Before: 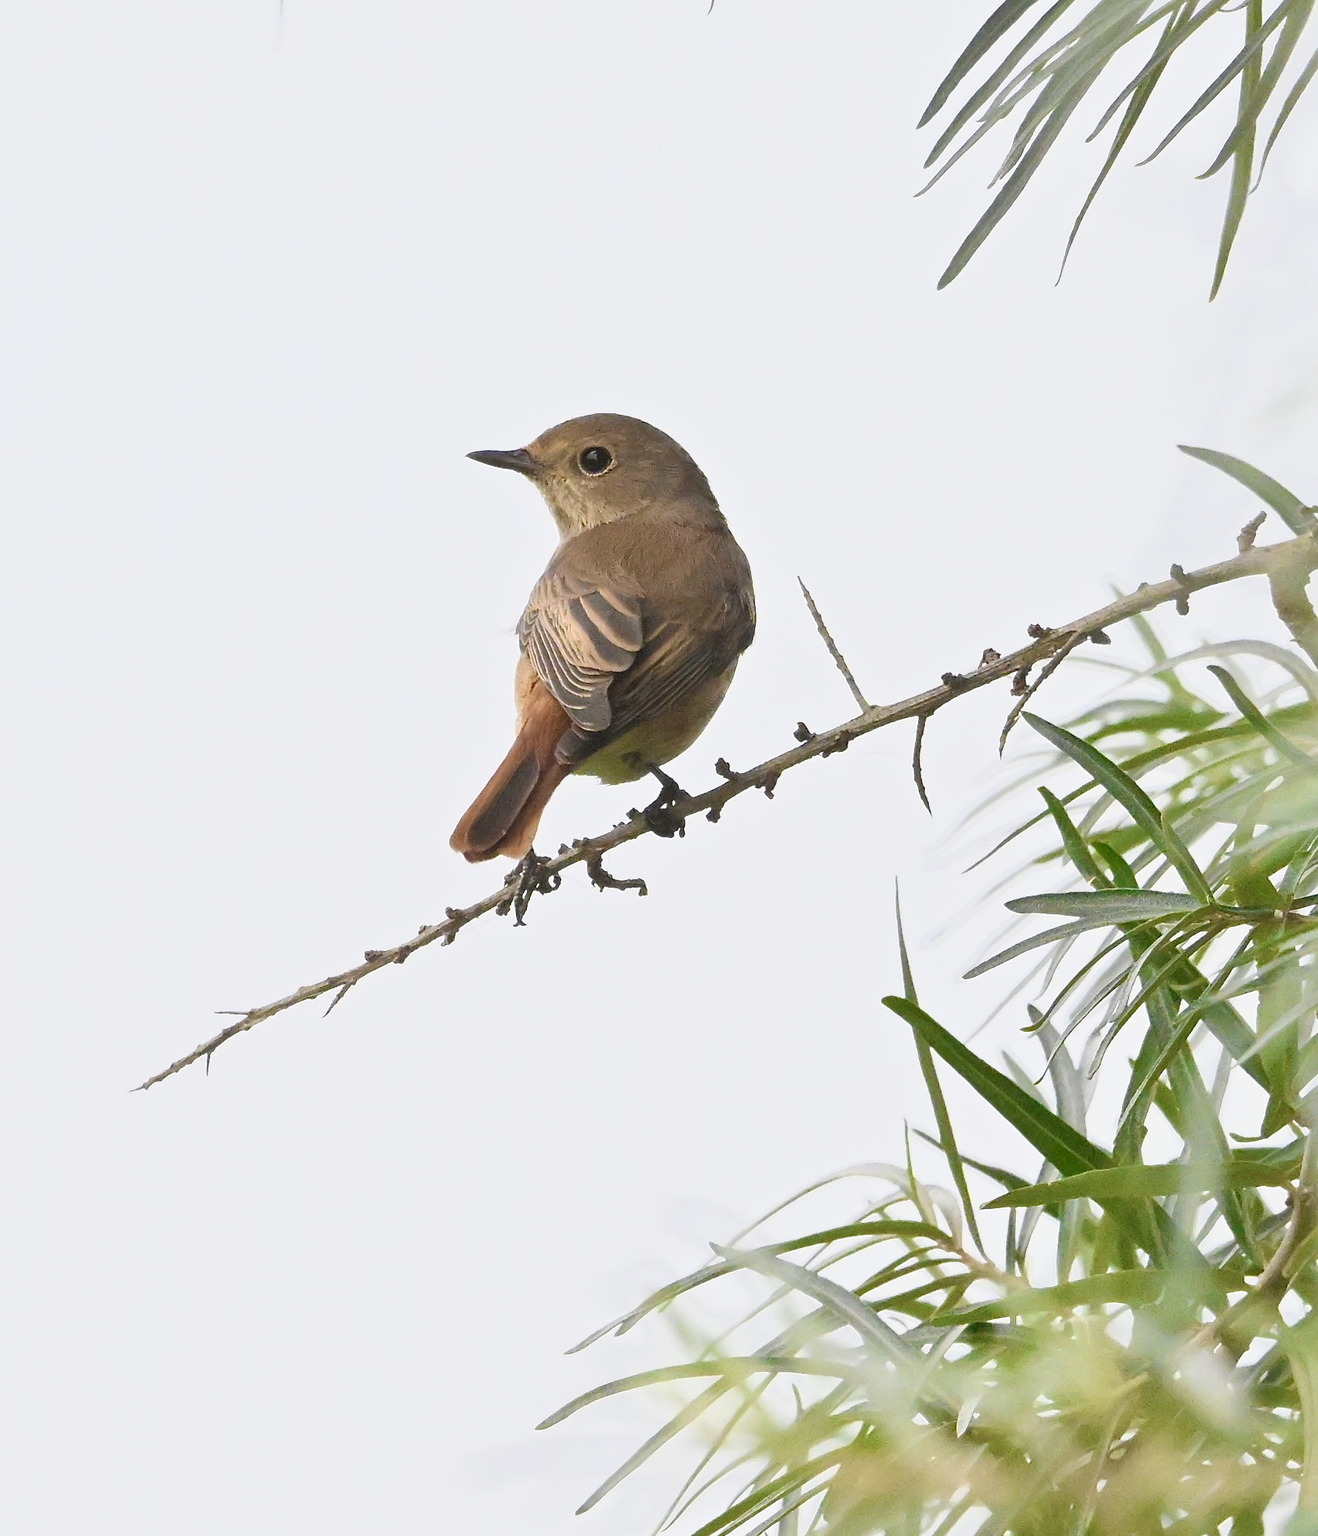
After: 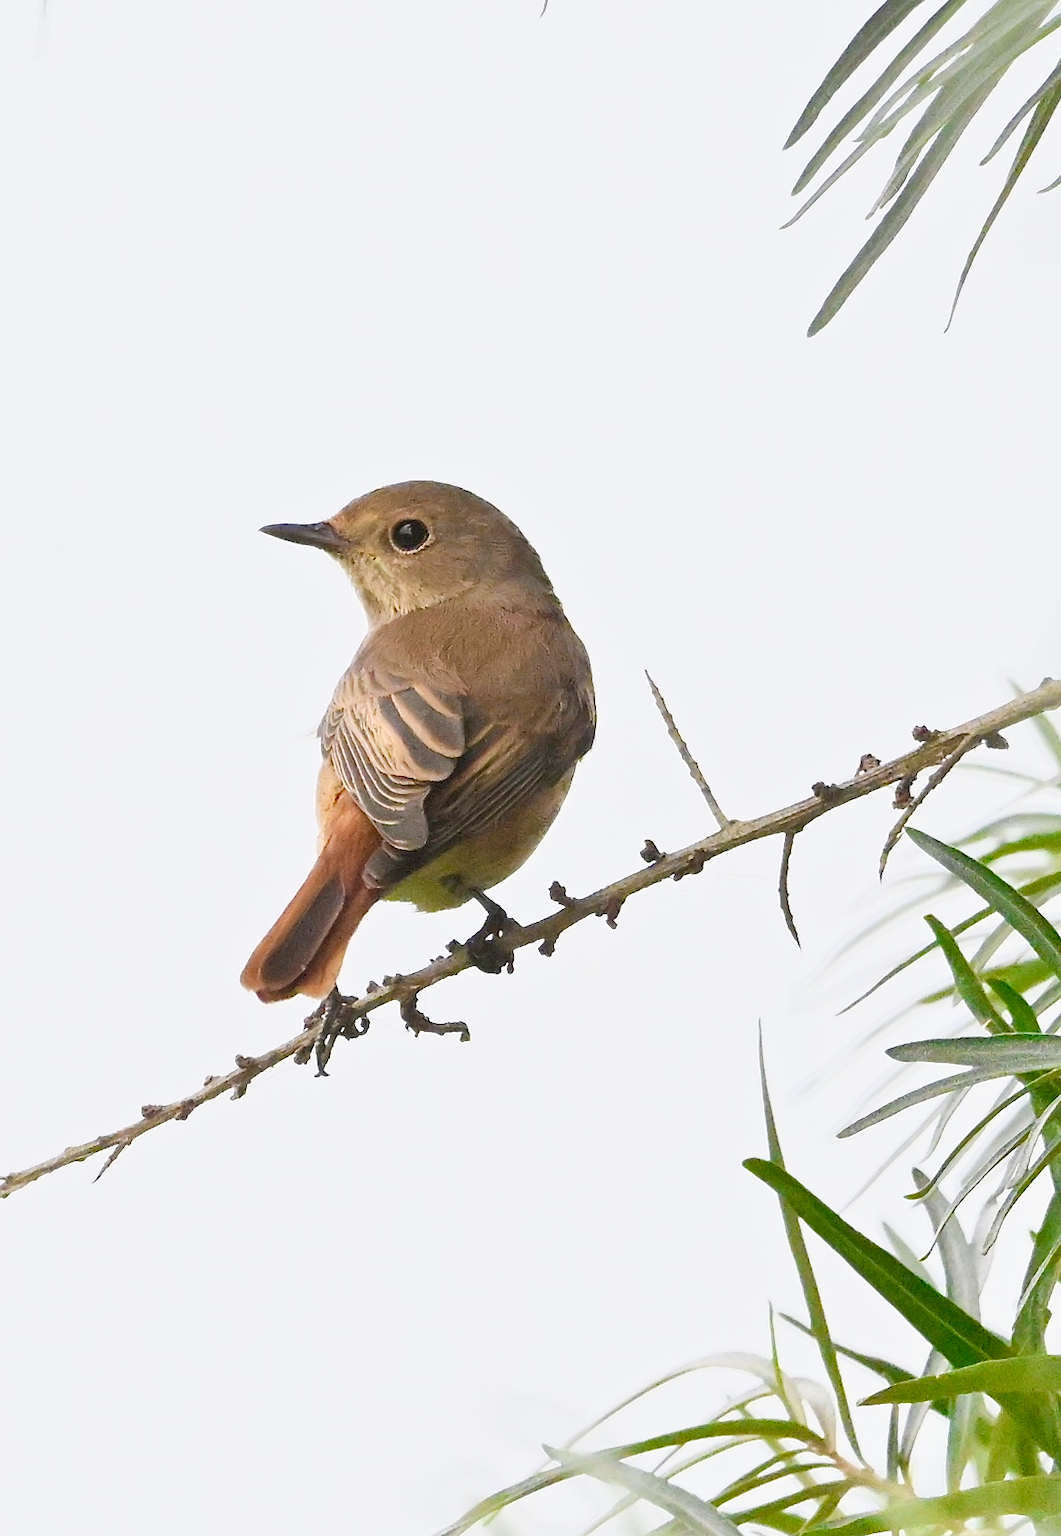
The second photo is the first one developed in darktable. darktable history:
tone curve: curves: ch0 [(0, 0) (0.004, 0.002) (0.02, 0.013) (0.218, 0.218) (0.664, 0.718) (0.832, 0.873) (1, 1)], preserve colors none
crop: left 18.479%, right 12.2%, bottom 13.971%
